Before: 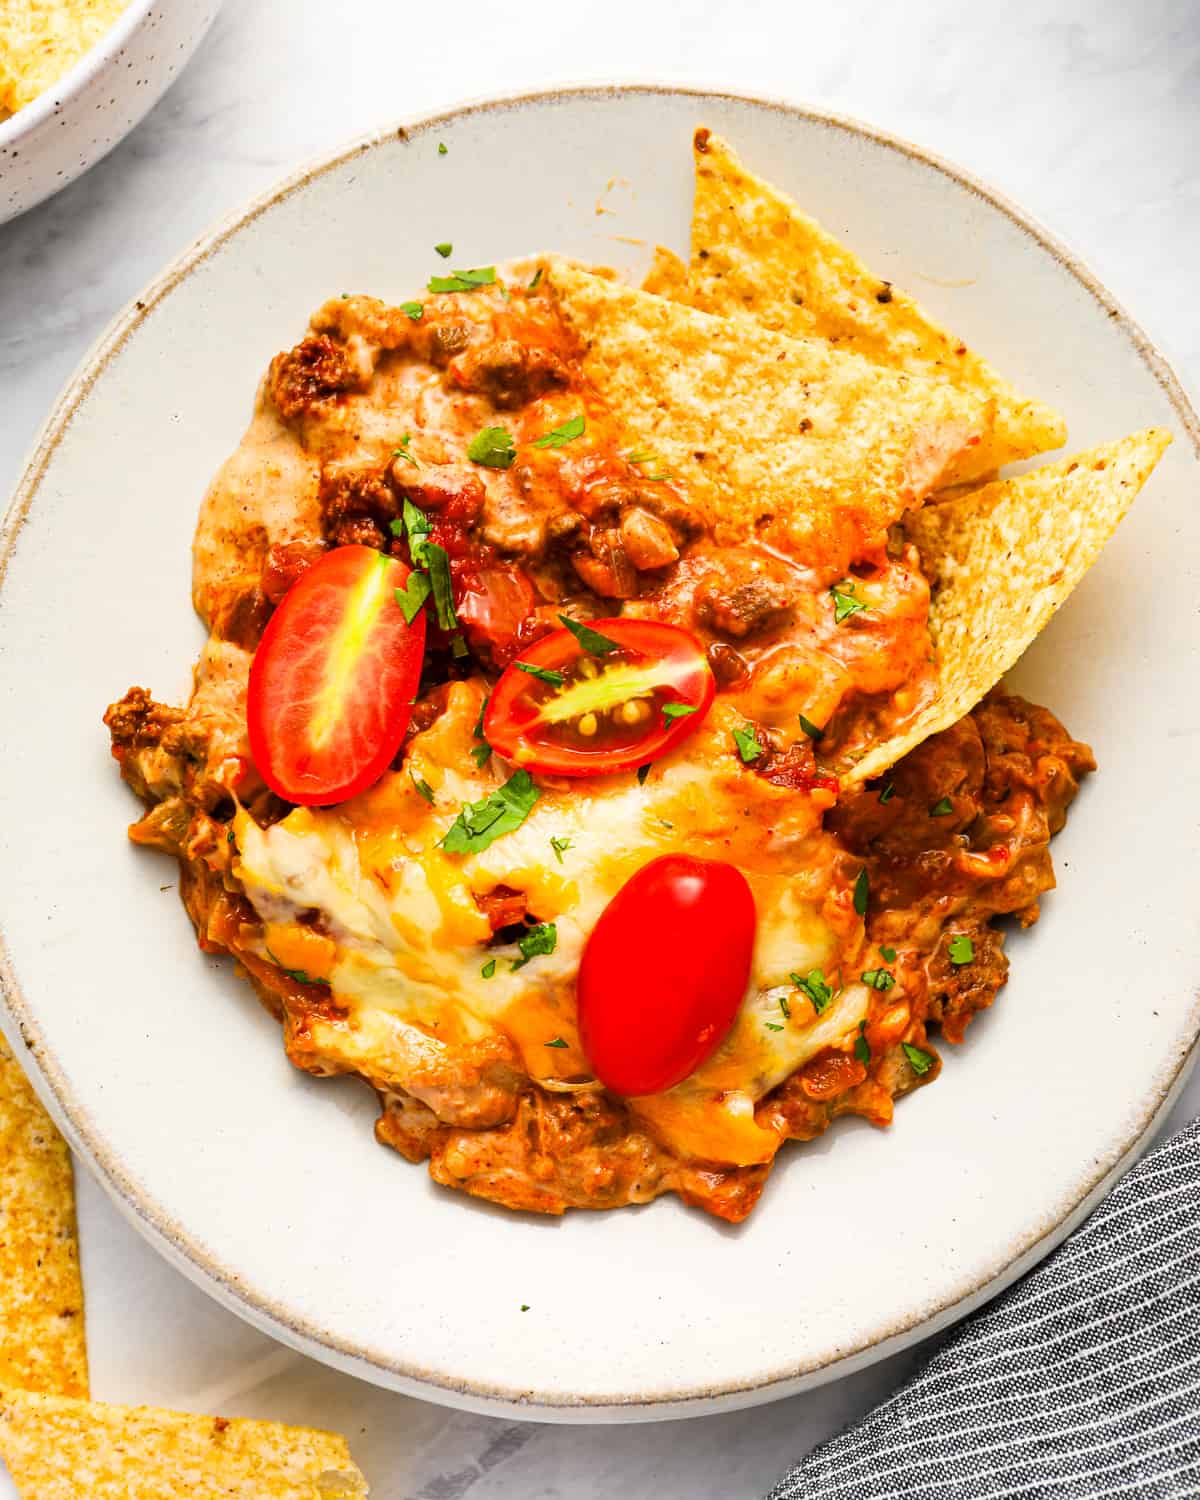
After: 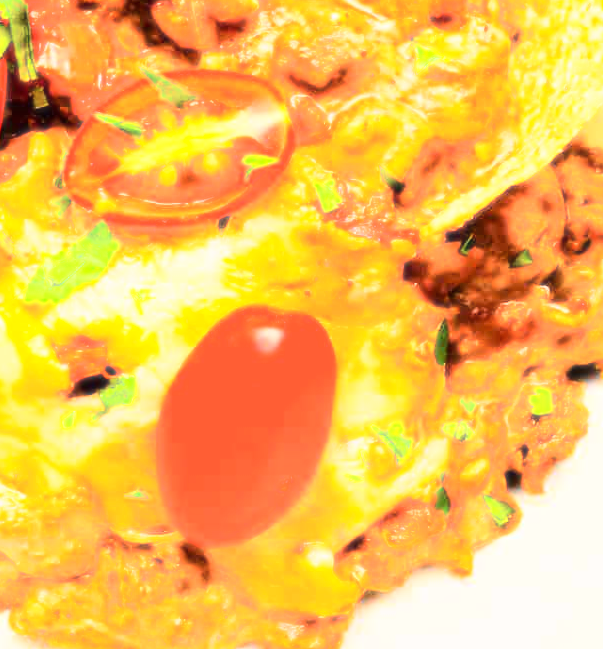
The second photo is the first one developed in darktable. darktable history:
crop: left 35.03%, top 36.625%, right 14.663%, bottom 20.057%
base curve: curves: ch0 [(0, 0) (0.028, 0.03) (0.121, 0.232) (0.46, 0.748) (0.859, 0.968) (1, 1)]
bloom: size 0%, threshold 54.82%, strength 8.31%
exposure: black level correction 0, exposure 1 EV, compensate exposure bias true, compensate highlight preservation false
